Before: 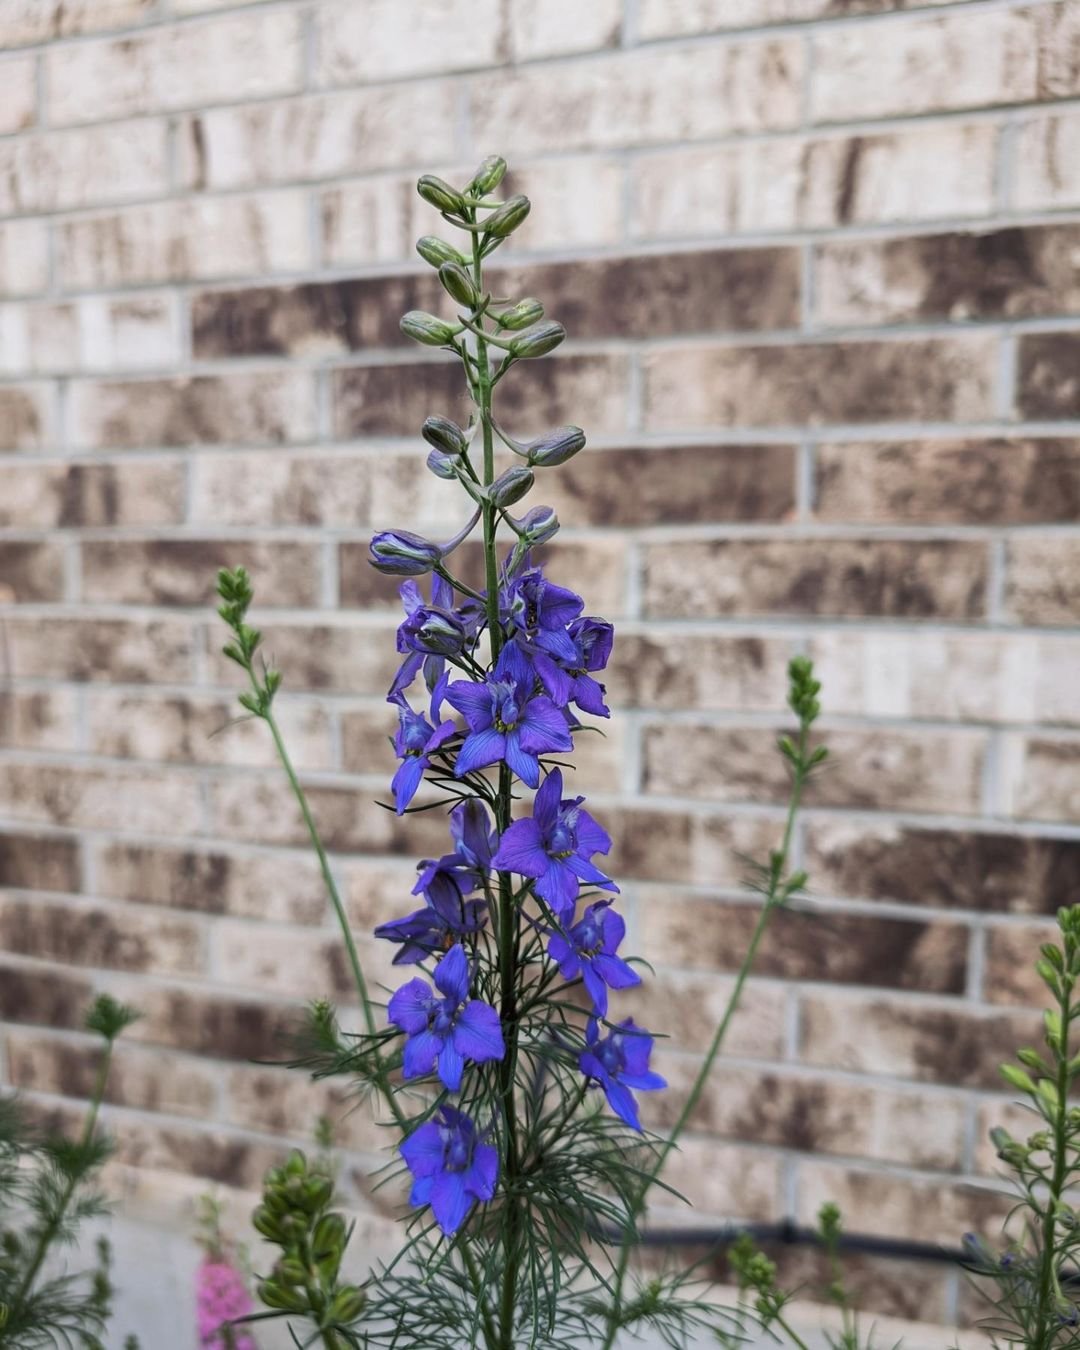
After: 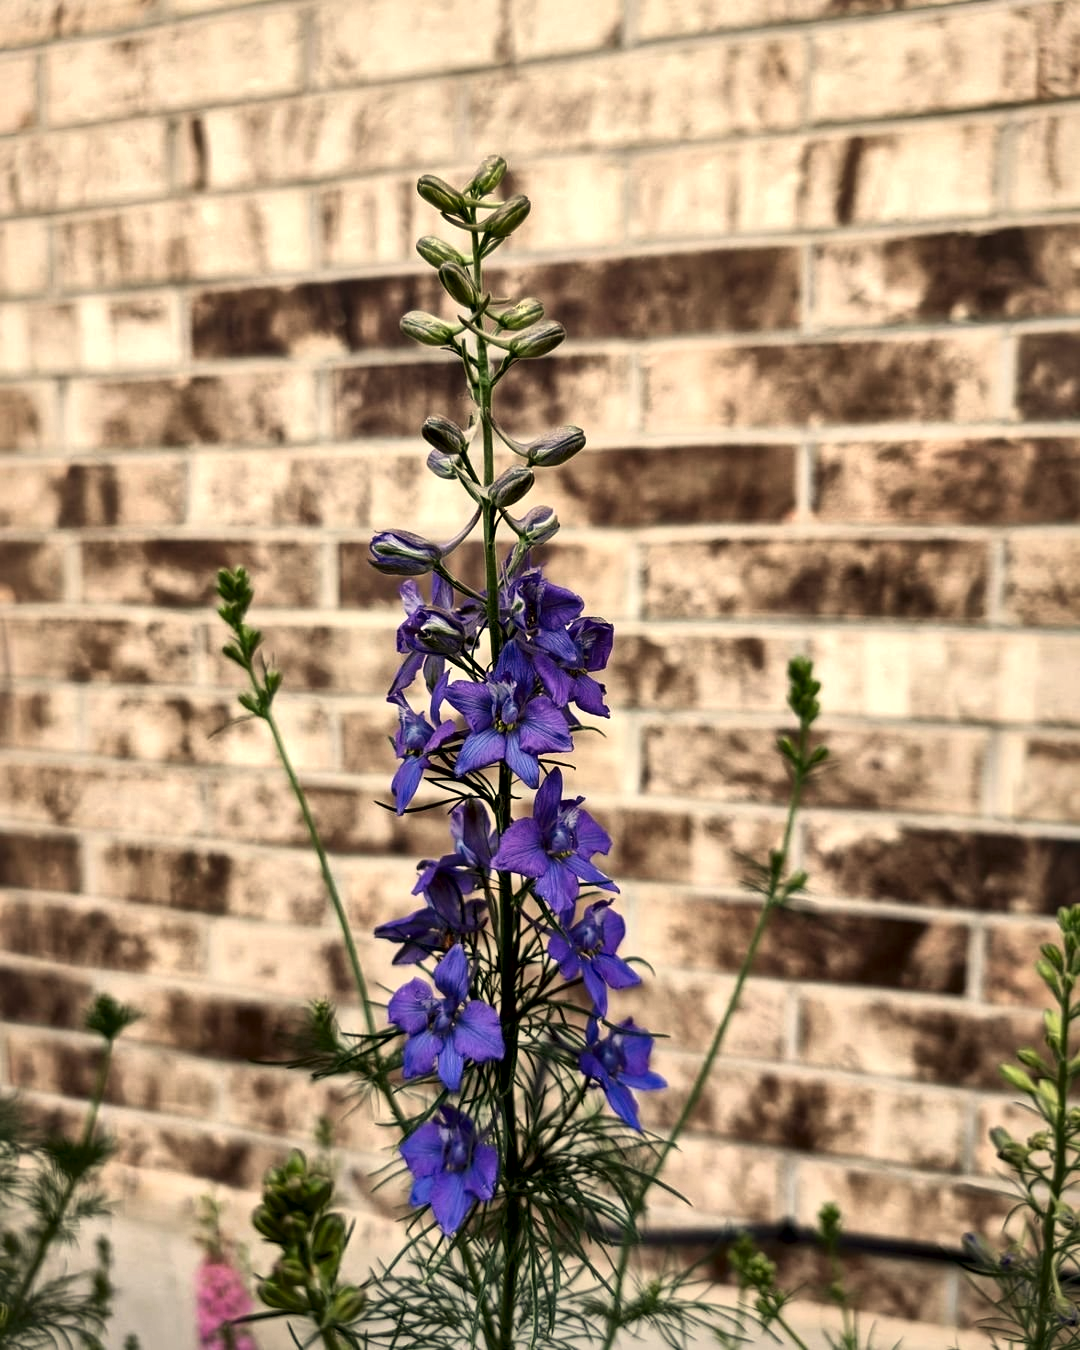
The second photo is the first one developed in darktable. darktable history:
white balance: red 1.123, blue 0.83
local contrast: mode bilateral grid, contrast 44, coarseness 69, detail 214%, midtone range 0.2
